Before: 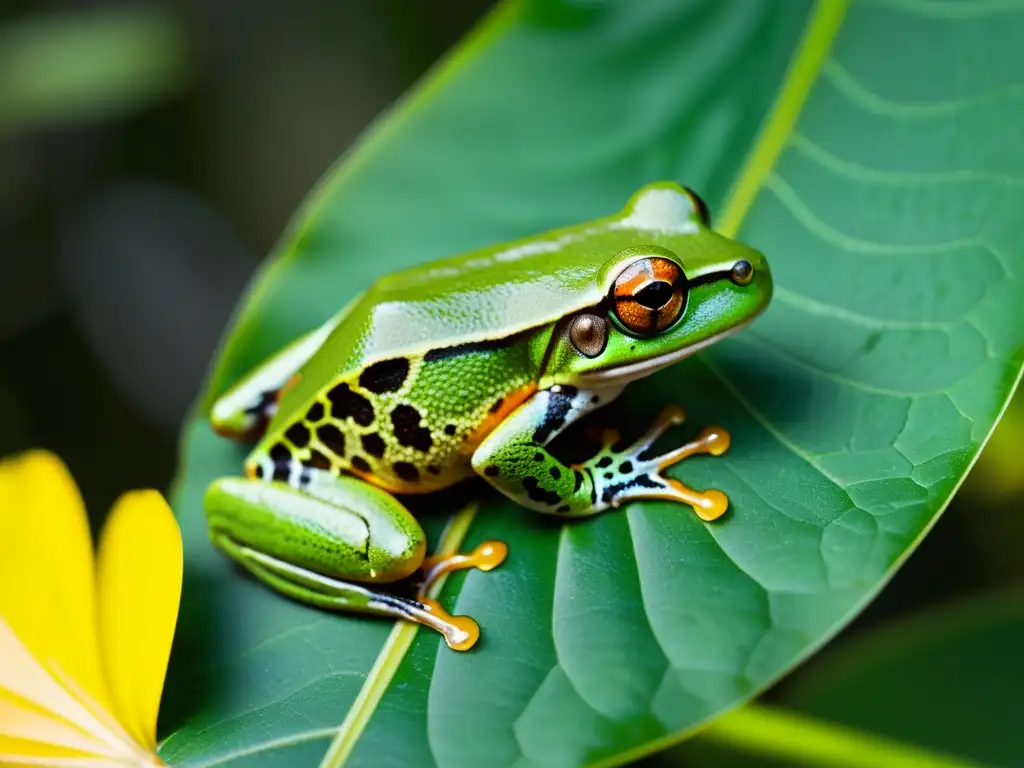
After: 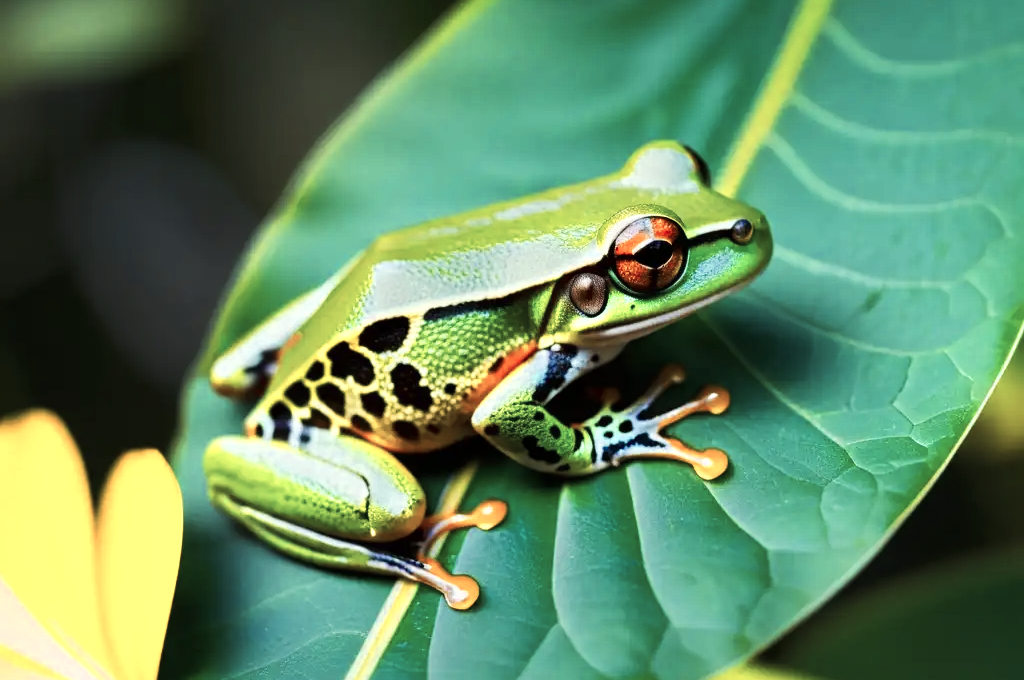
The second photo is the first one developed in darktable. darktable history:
tone curve: curves: ch0 [(0, 0) (0.339, 0.306) (0.687, 0.706) (1, 1)], preserve colors none
color zones: curves: ch0 [(0, 0.473) (0.001, 0.473) (0.226, 0.548) (0.4, 0.589) (0.525, 0.54) (0.728, 0.403) (0.999, 0.473) (1, 0.473)]; ch1 [(0, 0.619) (0.001, 0.619) (0.234, 0.388) (0.4, 0.372) (0.528, 0.422) (0.732, 0.53) (0.999, 0.619) (1, 0.619)]; ch2 [(0, 0.547) (0.001, 0.547) (0.226, 0.45) (0.4, 0.525) (0.525, 0.585) (0.8, 0.511) (0.999, 0.547) (1, 0.547)]
crop and rotate: top 5.465%, bottom 5.903%
